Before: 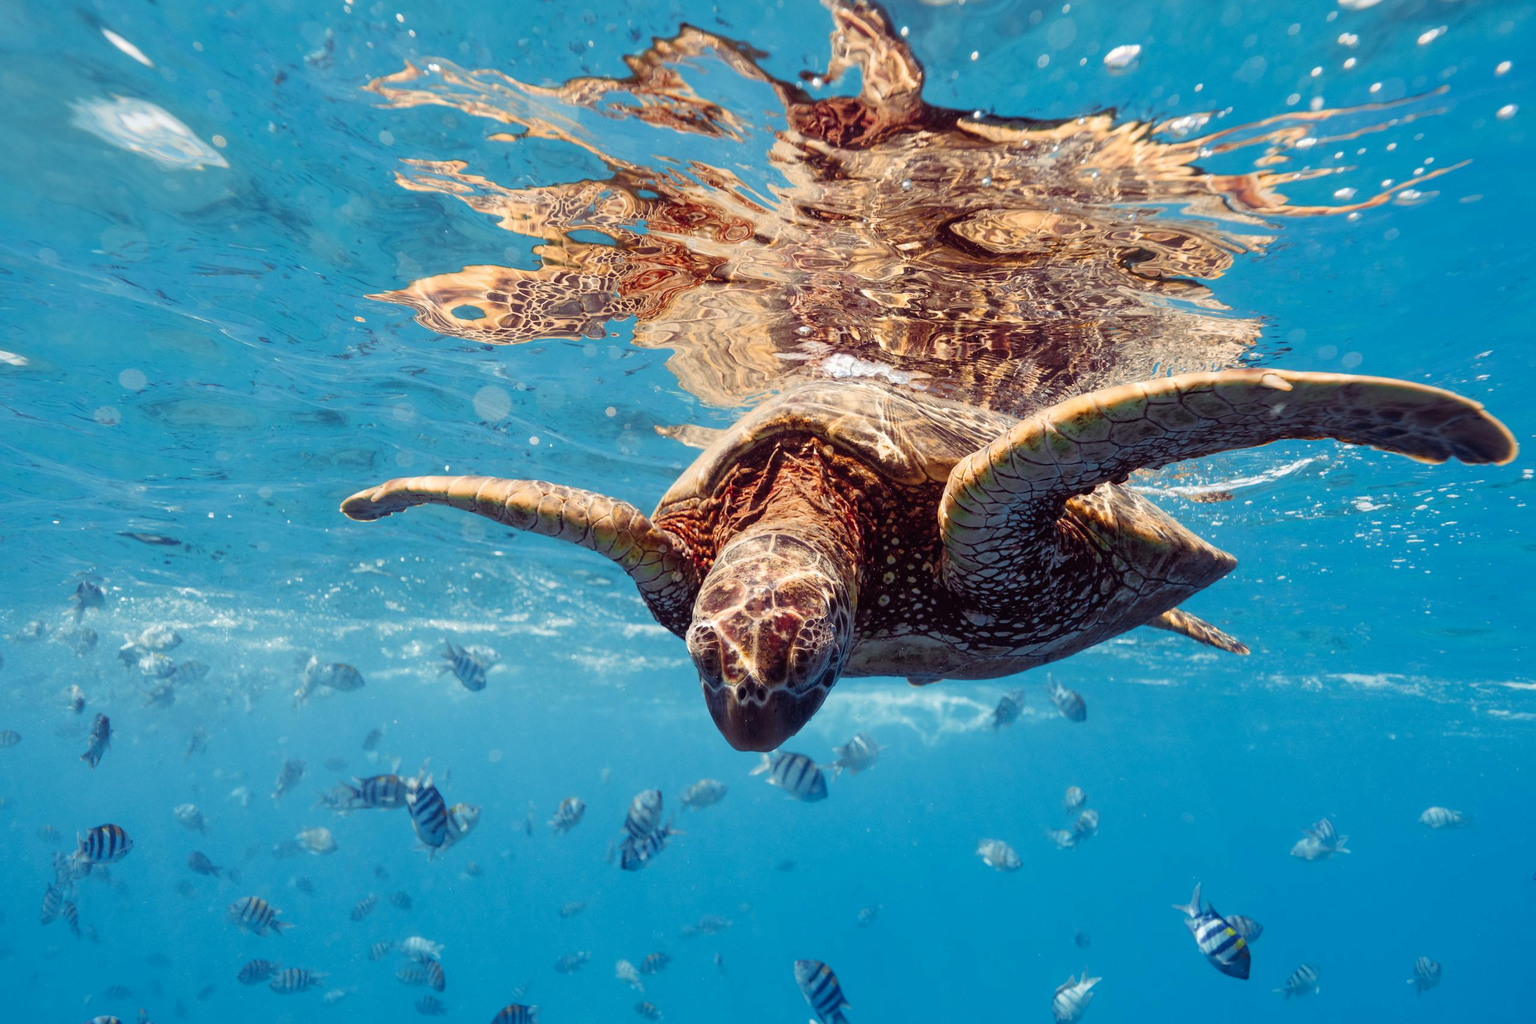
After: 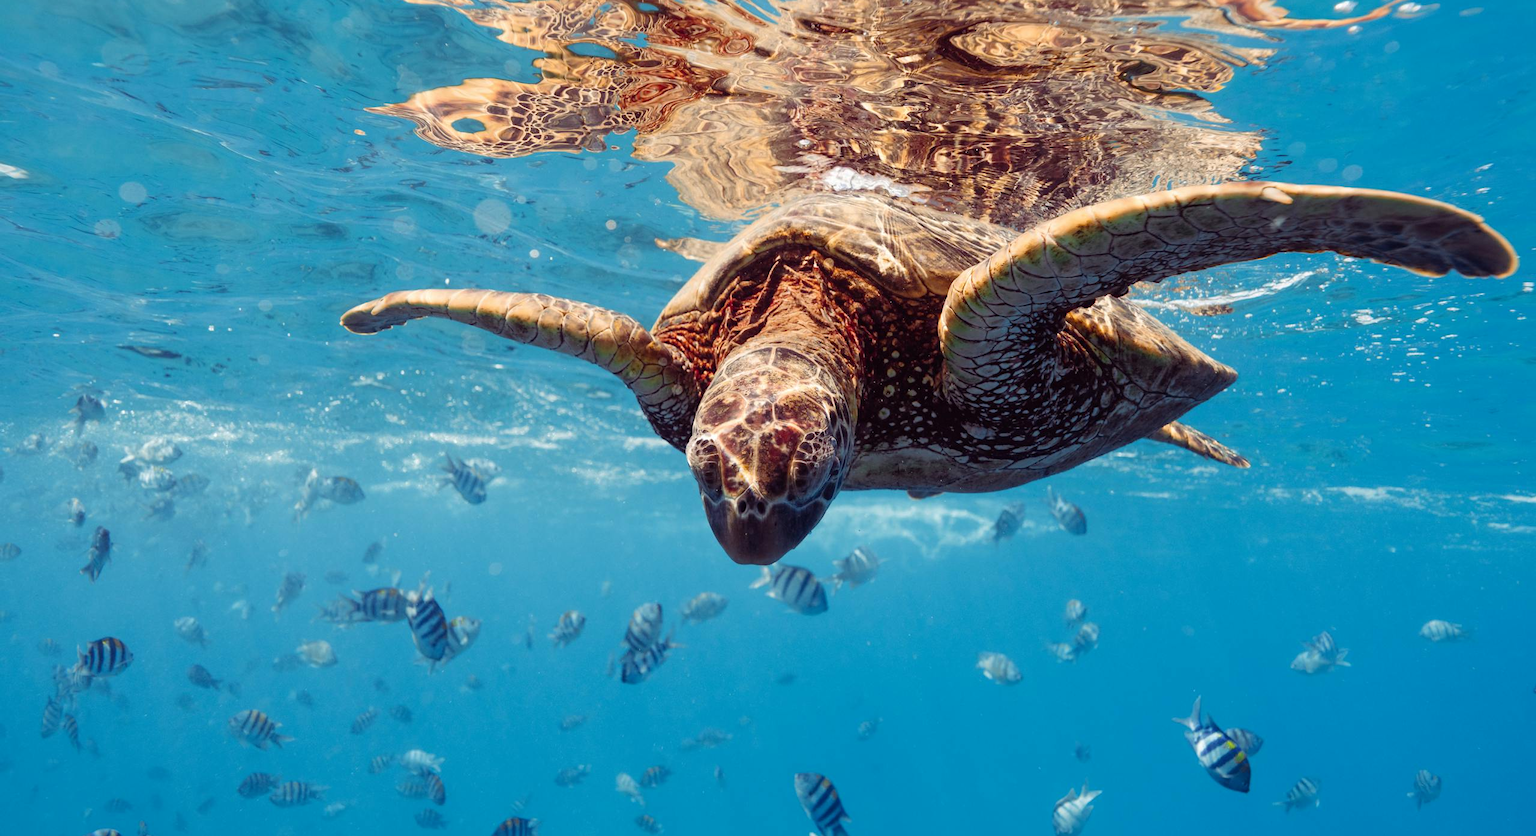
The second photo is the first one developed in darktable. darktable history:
crop and rotate: top 18.324%
